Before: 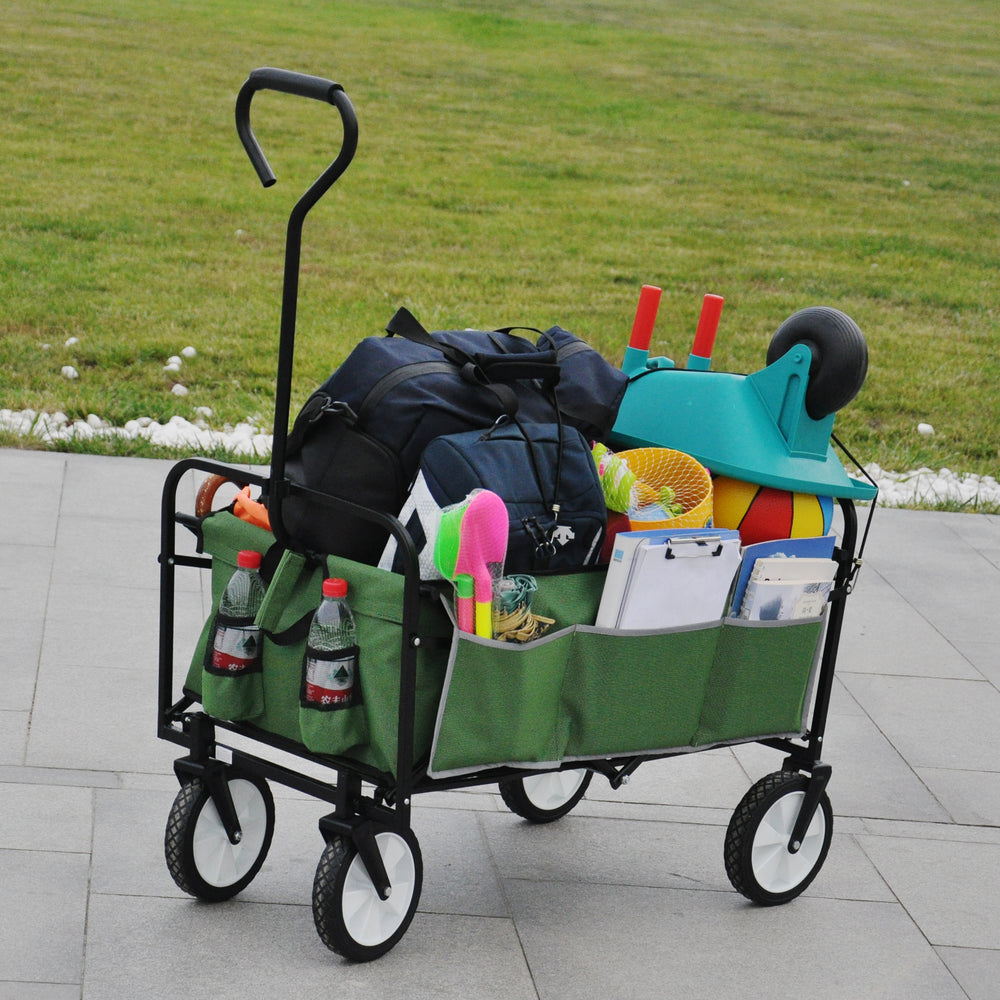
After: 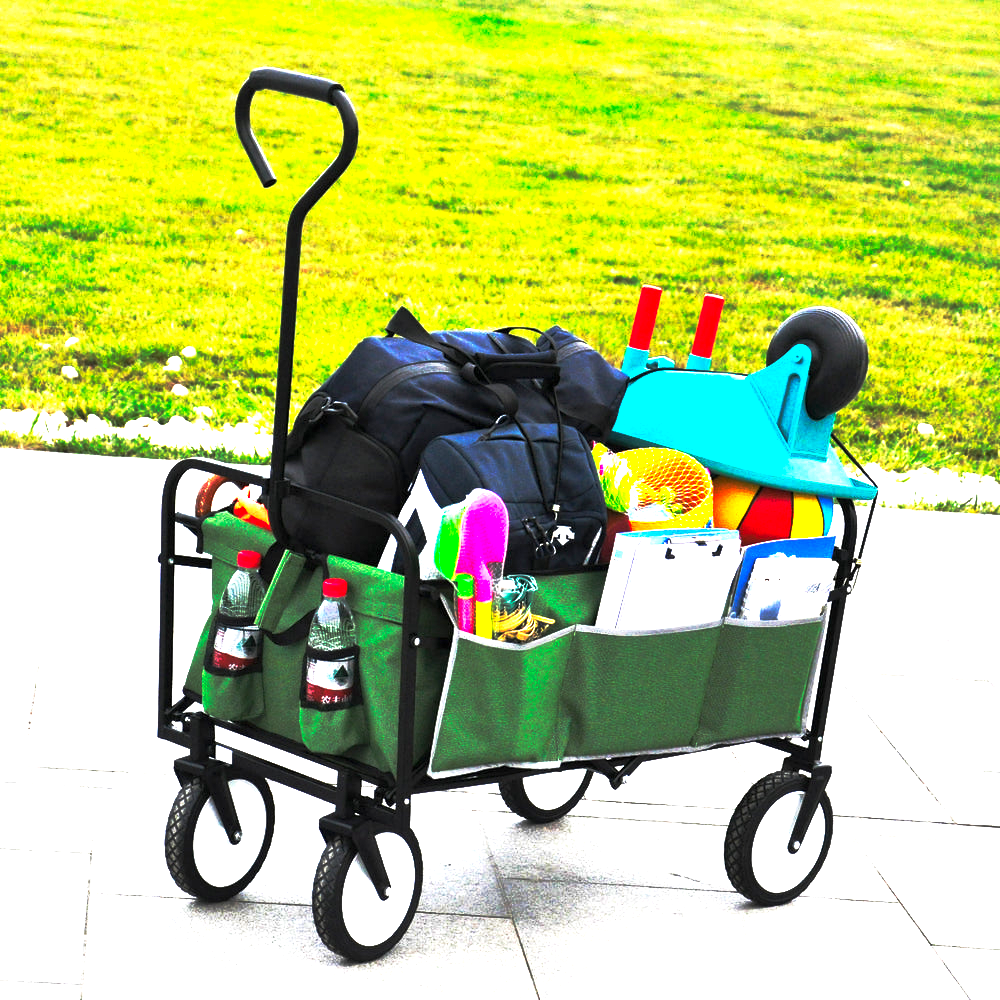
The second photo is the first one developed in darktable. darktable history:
local contrast: mode bilateral grid, contrast 20, coarseness 49, detail 119%, midtone range 0.2
base curve: curves: ch0 [(0, 0) (0.564, 0.291) (0.802, 0.731) (1, 1)], preserve colors none
exposure: black level correction 0.001, exposure 1.848 EV, compensate highlight preservation false
